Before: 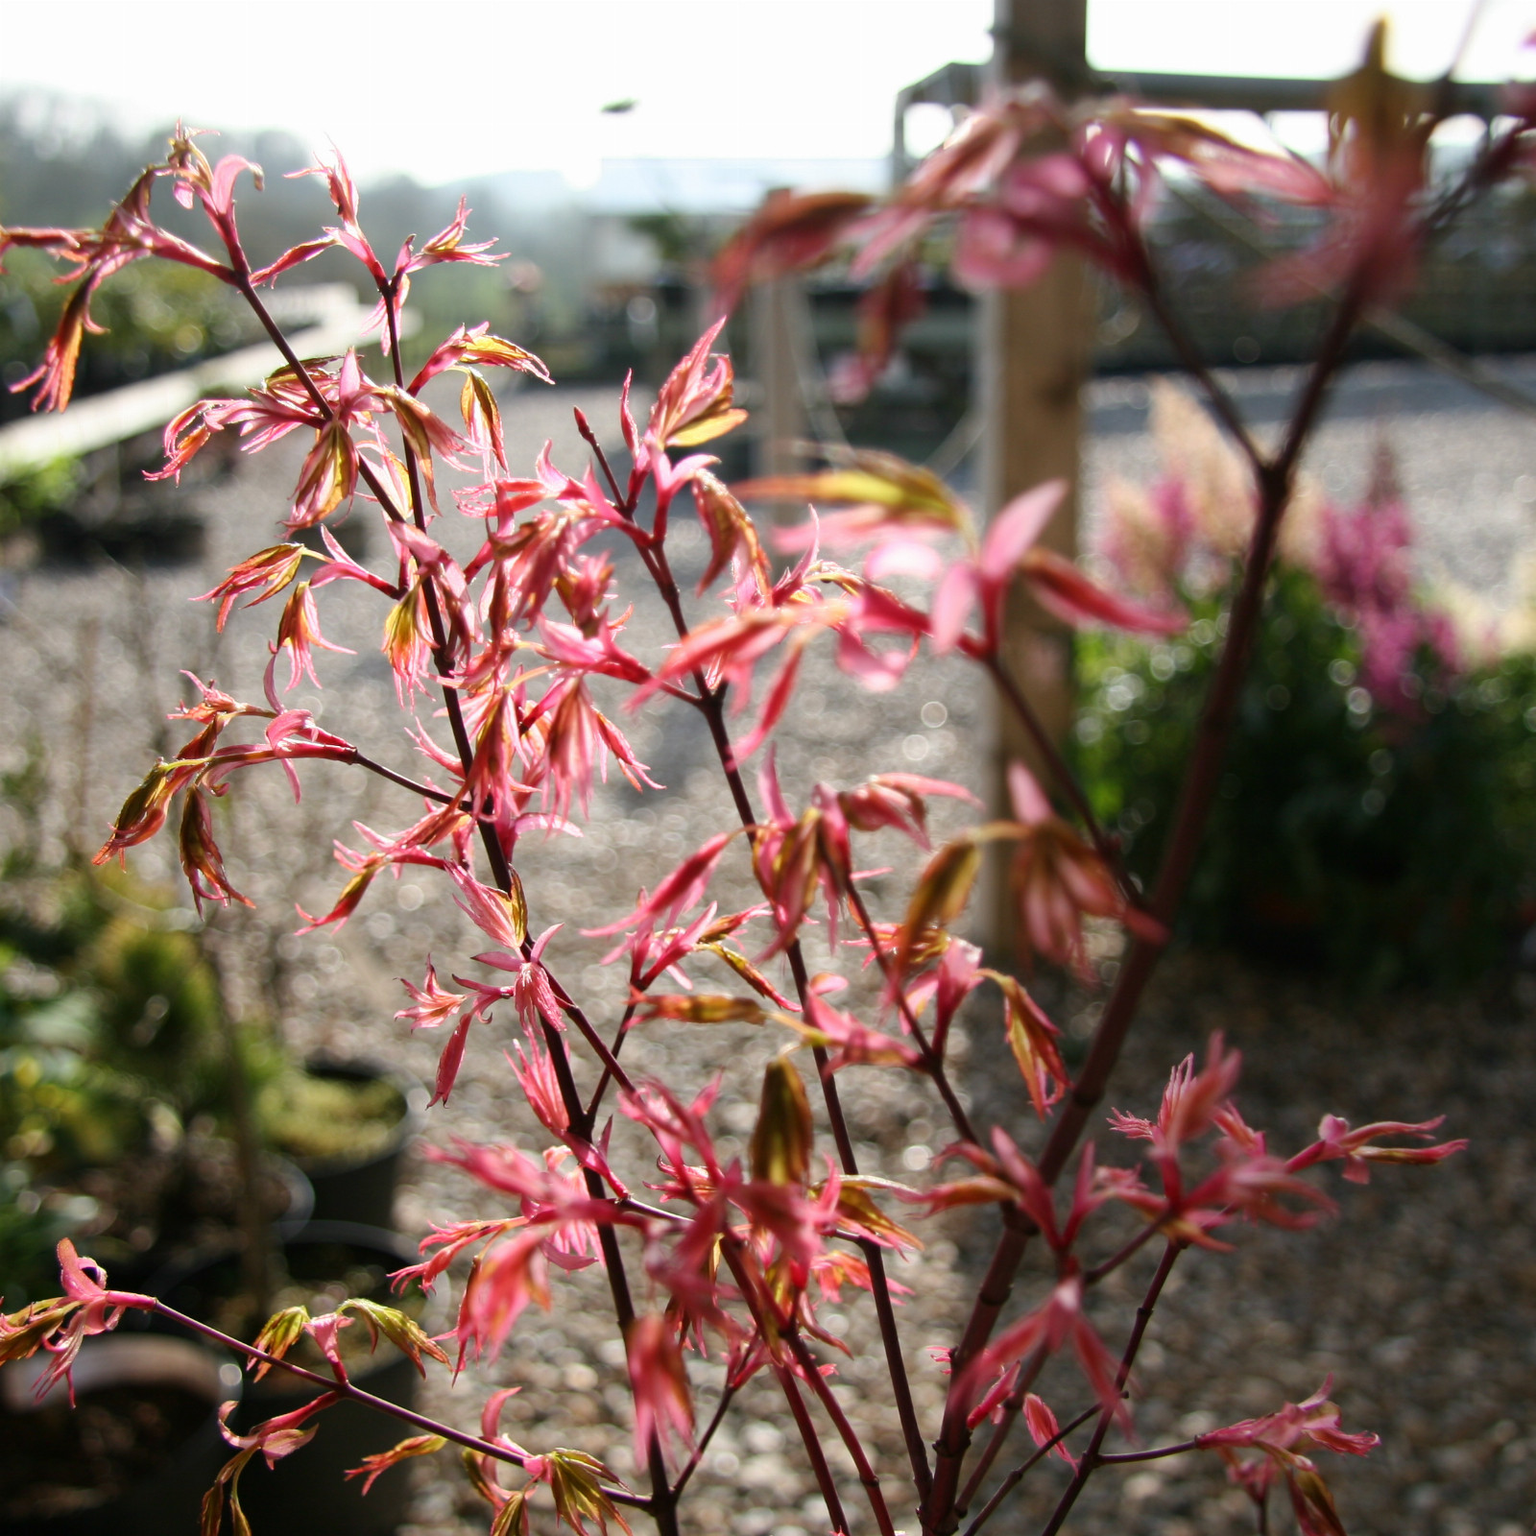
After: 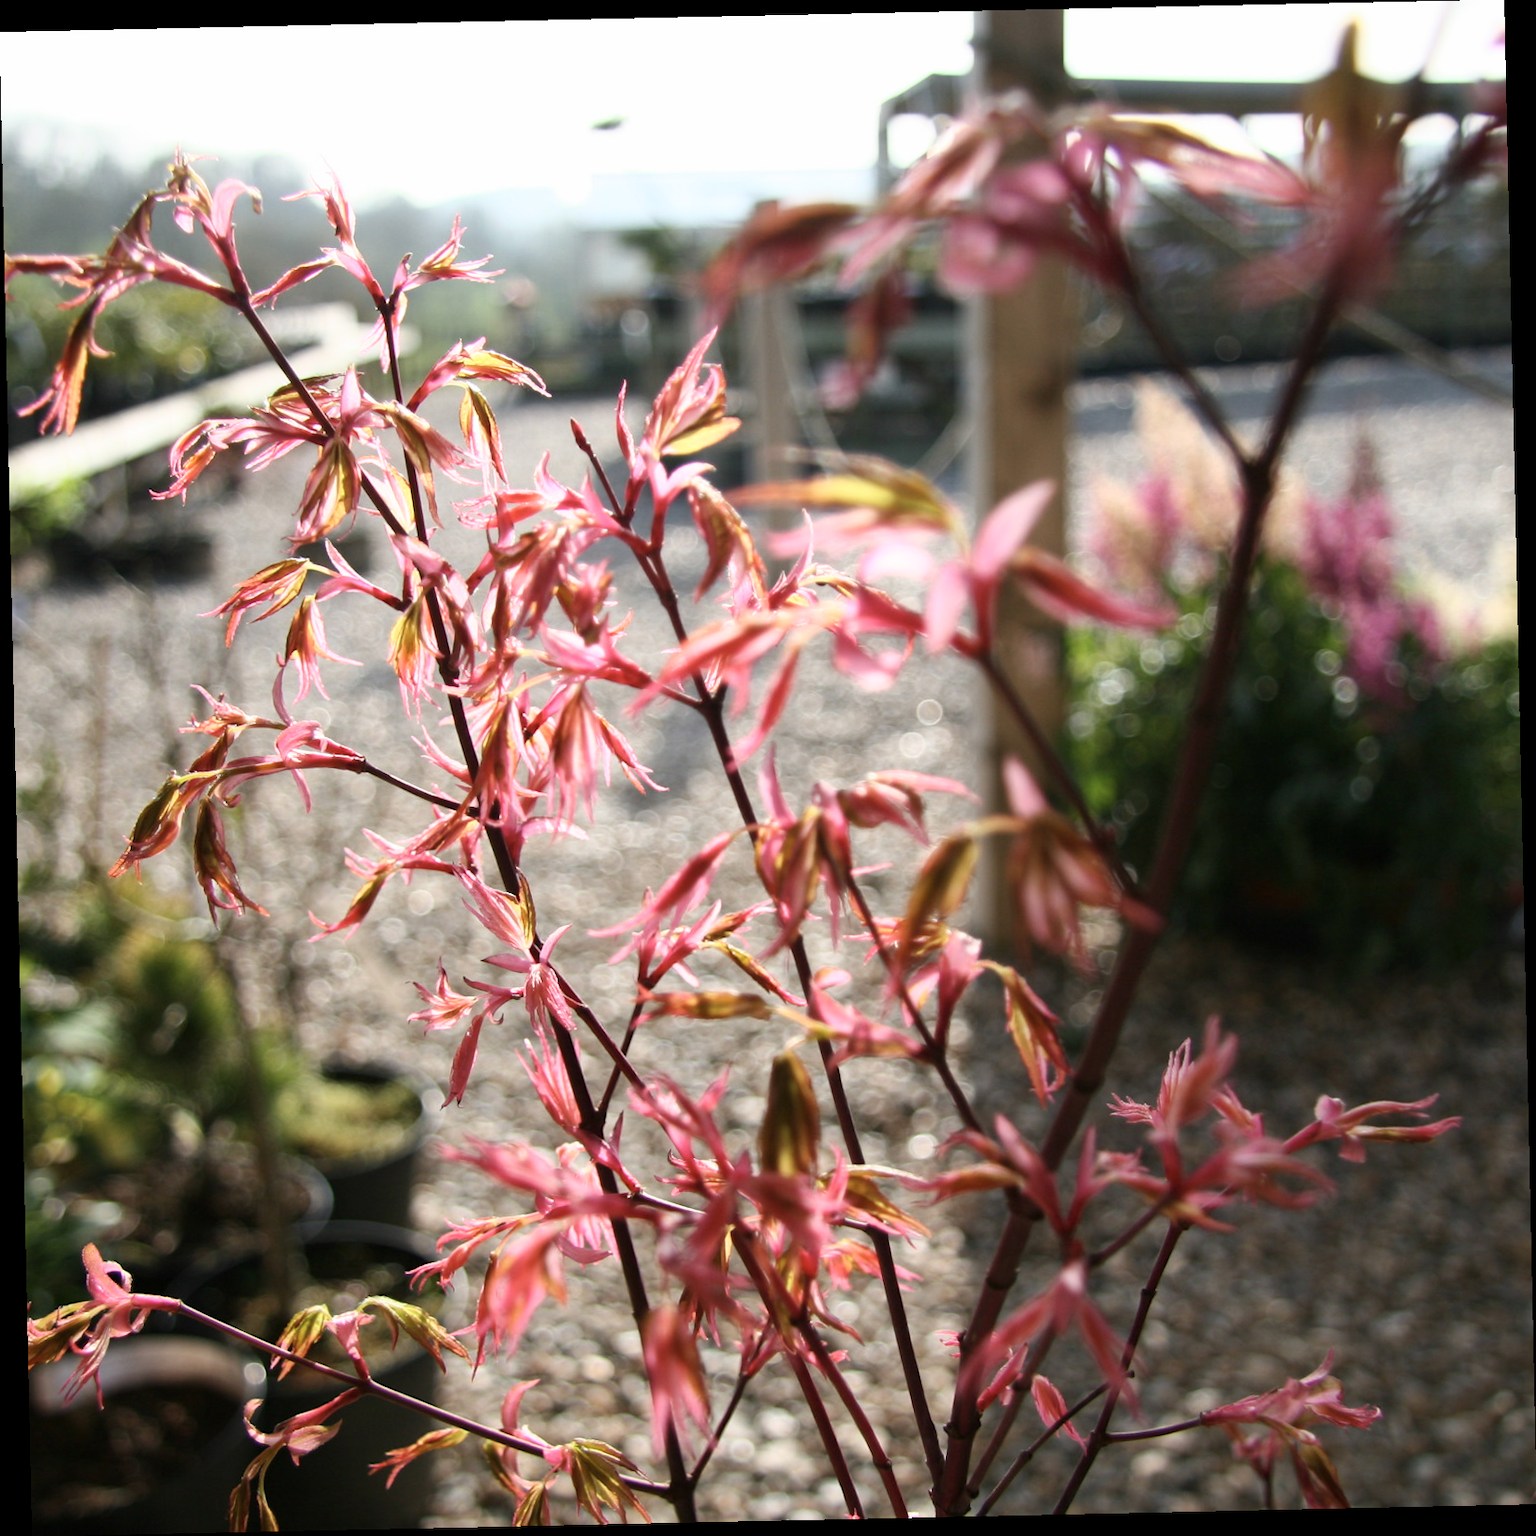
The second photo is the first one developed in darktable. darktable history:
base curve: curves: ch0 [(0, 0) (0.666, 0.806) (1, 1)]
color contrast: green-magenta contrast 0.84, blue-yellow contrast 0.86
rotate and perspective: rotation -1.24°, automatic cropping off
